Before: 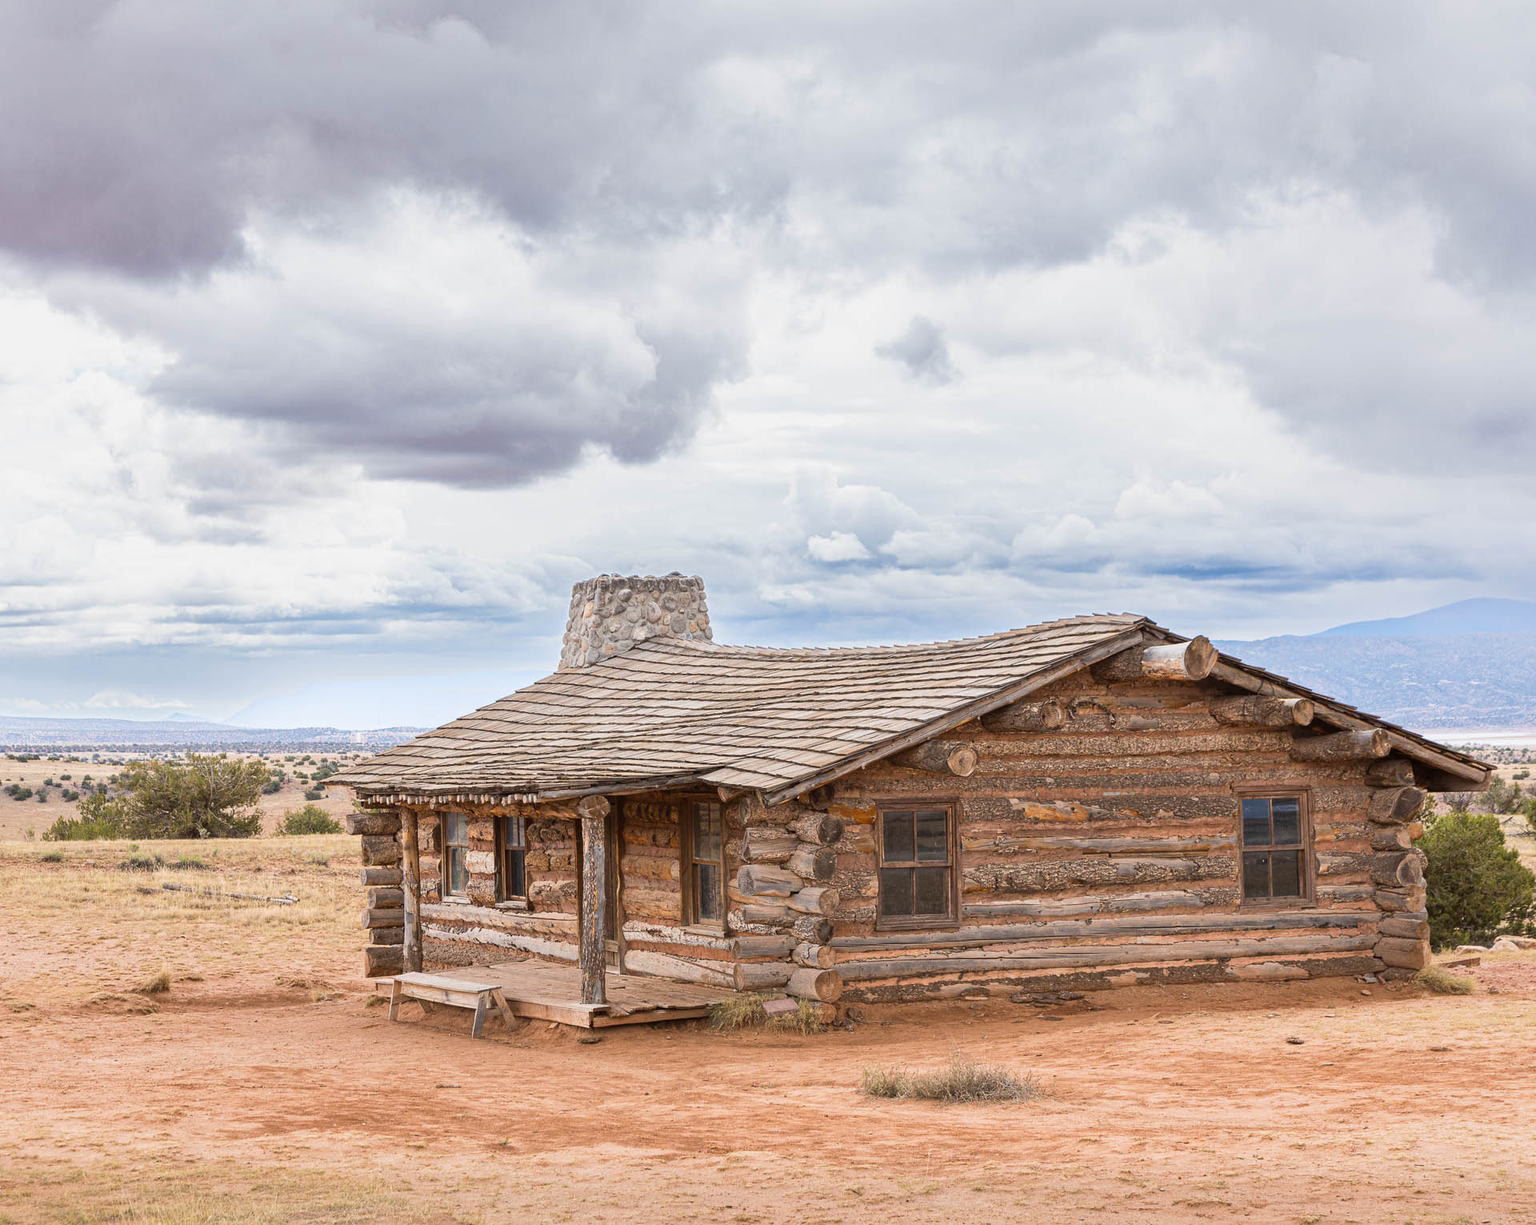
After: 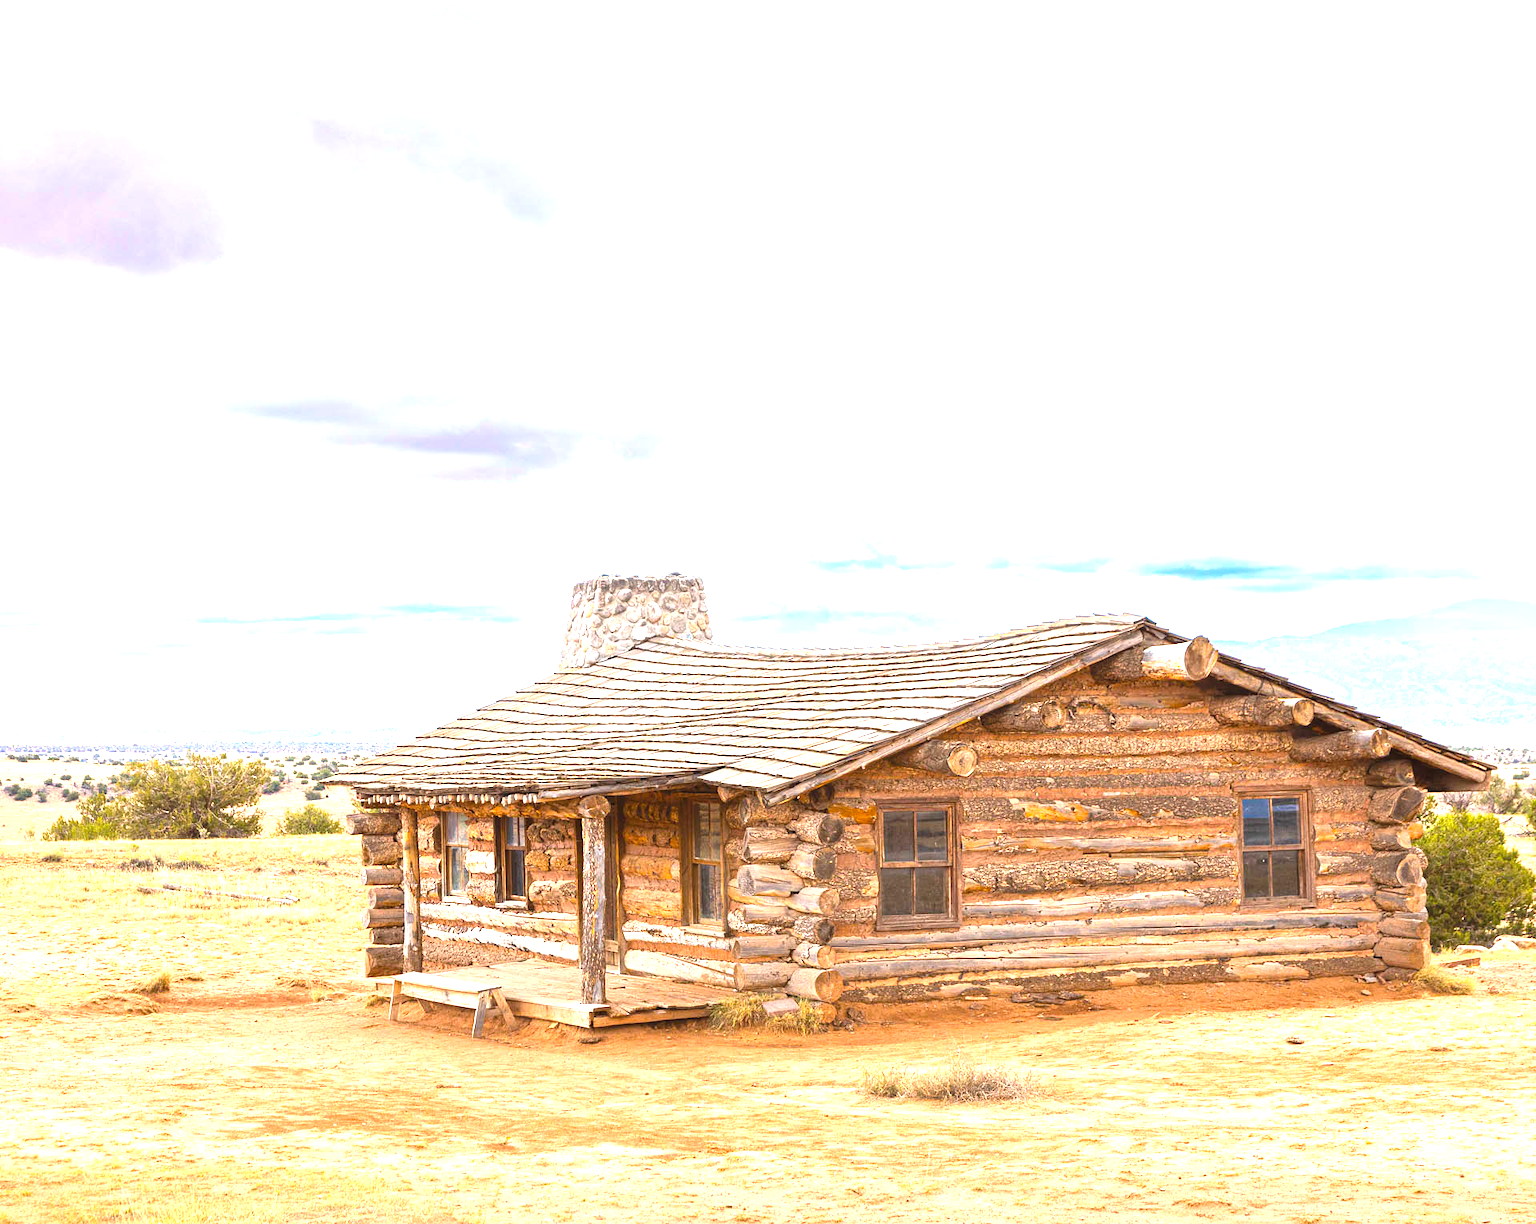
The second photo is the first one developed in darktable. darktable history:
exposure: black level correction -0.002, exposure 1.35 EV, compensate highlight preservation false
color balance rgb: linear chroma grading › global chroma 9.31%, global vibrance 41.49%
